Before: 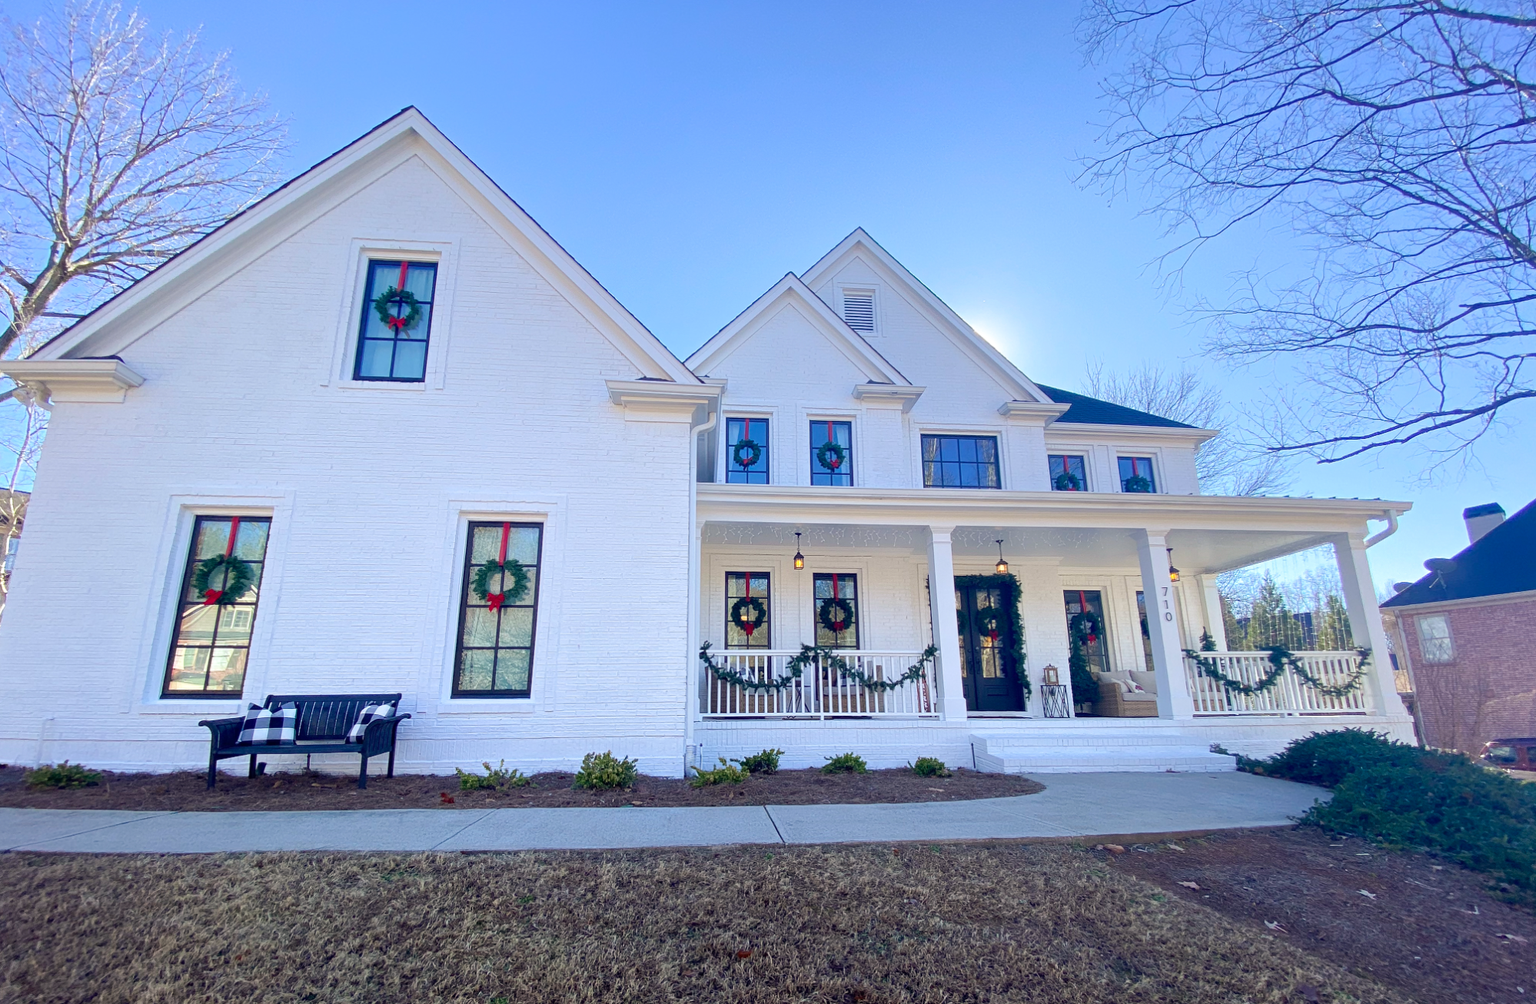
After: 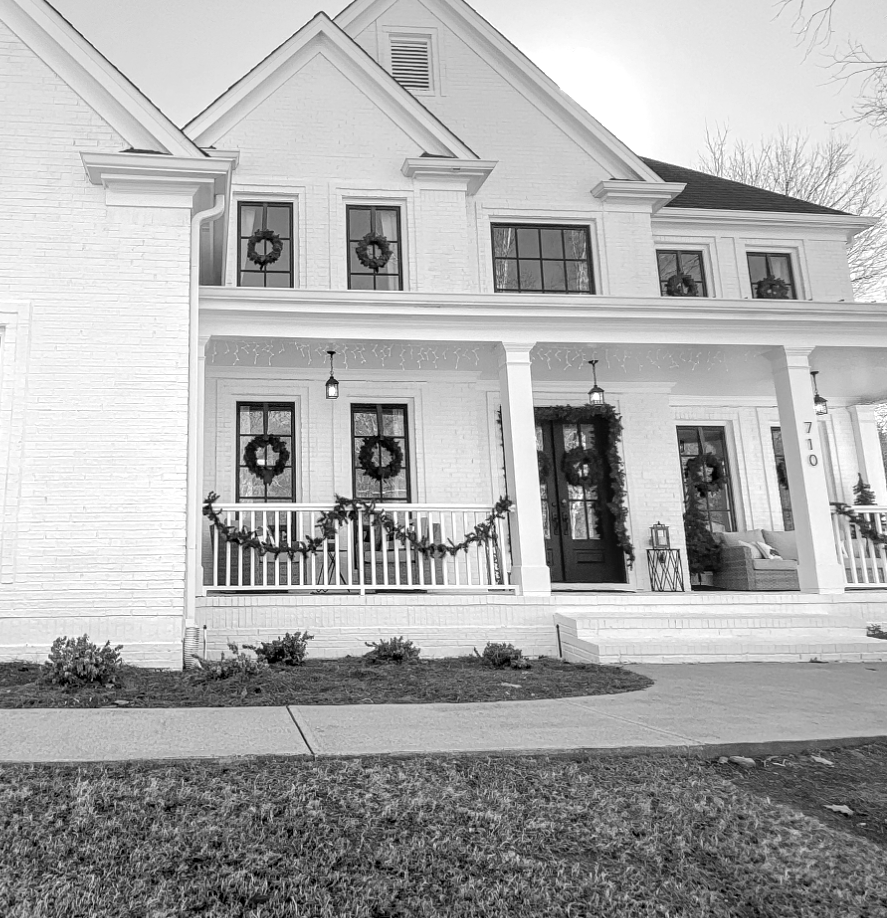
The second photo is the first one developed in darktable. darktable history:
monochrome: on, module defaults
crop: left 35.432%, top 26.233%, right 20.145%, bottom 3.432%
local contrast: detail 130%
color balance rgb: perceptual saturation grading › global saturation 20%, perceptual saturation grading › highlights -50%, perceptual saturation grading › shadows 30%, perceptual brilliance grading › global brilliance 10%, perceptual brilliance grading › shadows 15%
